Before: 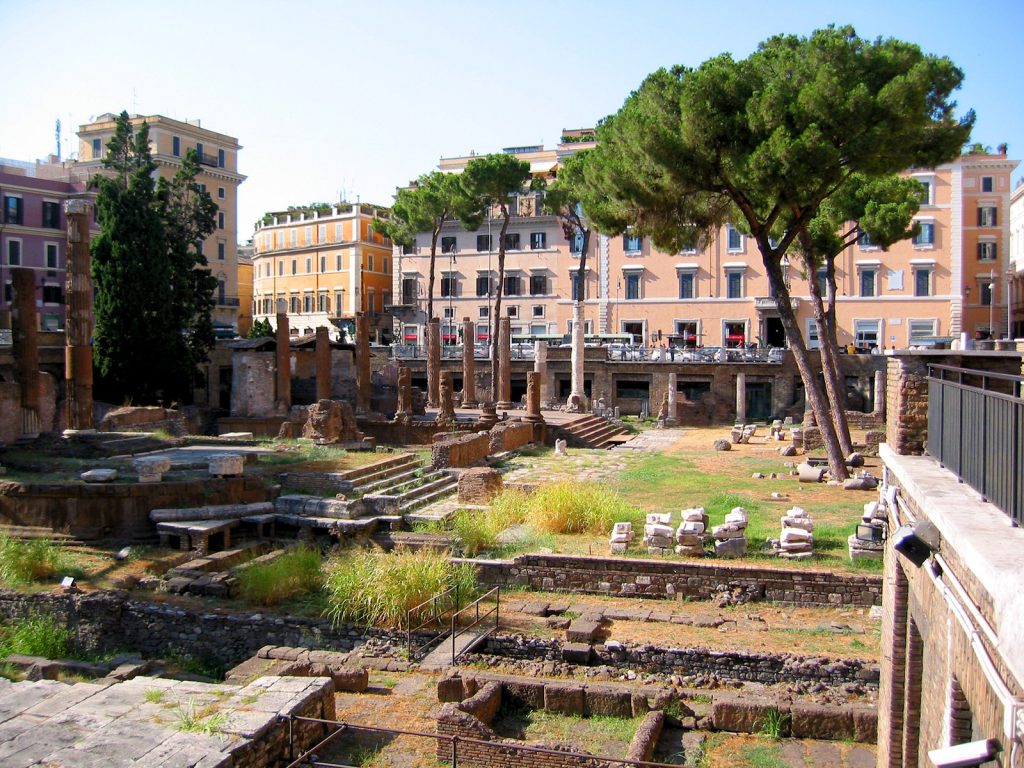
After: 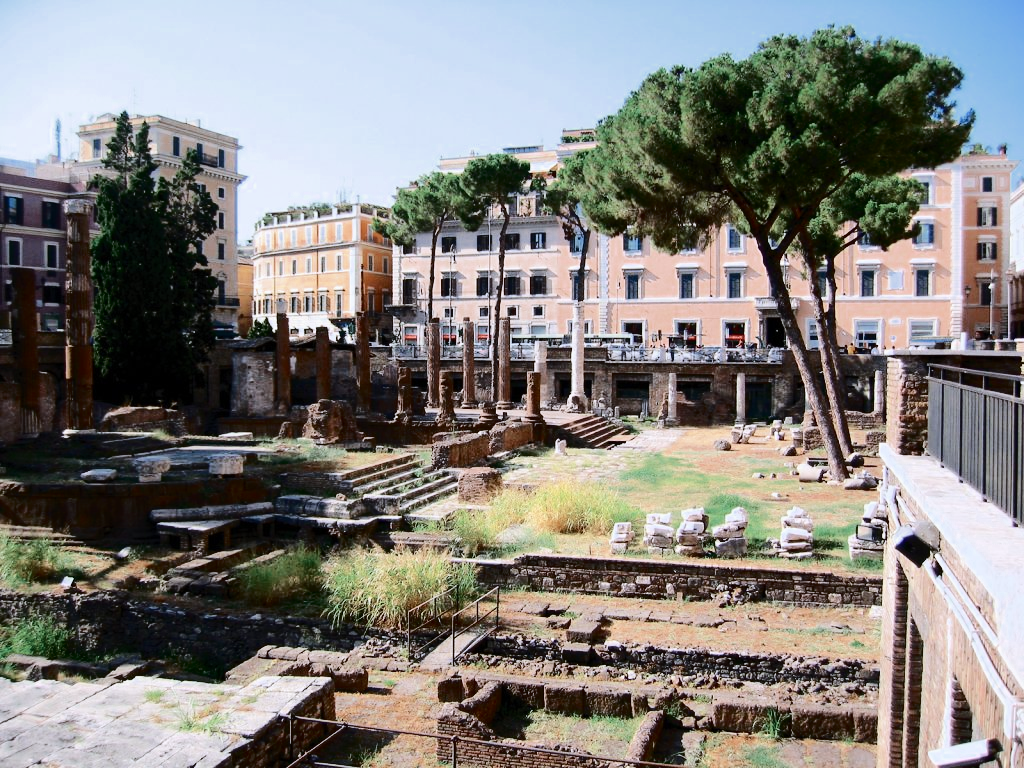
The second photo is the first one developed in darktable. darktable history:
tone curve: curves: ch0 [(0, 0) (0.003, 0.003) (0.011, 0.009) (0.025, 0.018) (0.044, 0.027) (0.069, 0.034) (0.1, 0.043) (0.136, 0.056) (0.177, 0.084) (0.224, 0.138) (0.277, 0.203) (0.335, 0.329) (0.399, 0.451) (0.468, 0.572) (0.543, 0.671) (0.623, 0.754) (0.709, 0.821) (0.801, 0.88) (0.898, 0.938) (1, 1)], color space Lab, independent channels, preserve colors none
color correction: highlights a* -0.665, highlights b* -8.96
color zones: curves: ch0 [(0, 0.5) (0.125, 0.4) (0.25, 0.5) (0.375, 0.4) (0.5, 0.4) (0.625, 0.35) (0.75, 0.35) (0.875, 0.5)]; ch1 [(0, 0.35) (0.125, 0.45) (0.25, 0.35) (0.375, 0.35) (0.5, 0.35) (0.625, 0.35) (0.75, 0.45) (0.875, 0.35)]; ch2 [(0, 0.6) (0.125, 0.5) (0.25, 0.5) (0.375, 0.6) (0.5, 0.6) (0.625, 0.5) (0.75, 0.5) (0.875, 0.5)]
